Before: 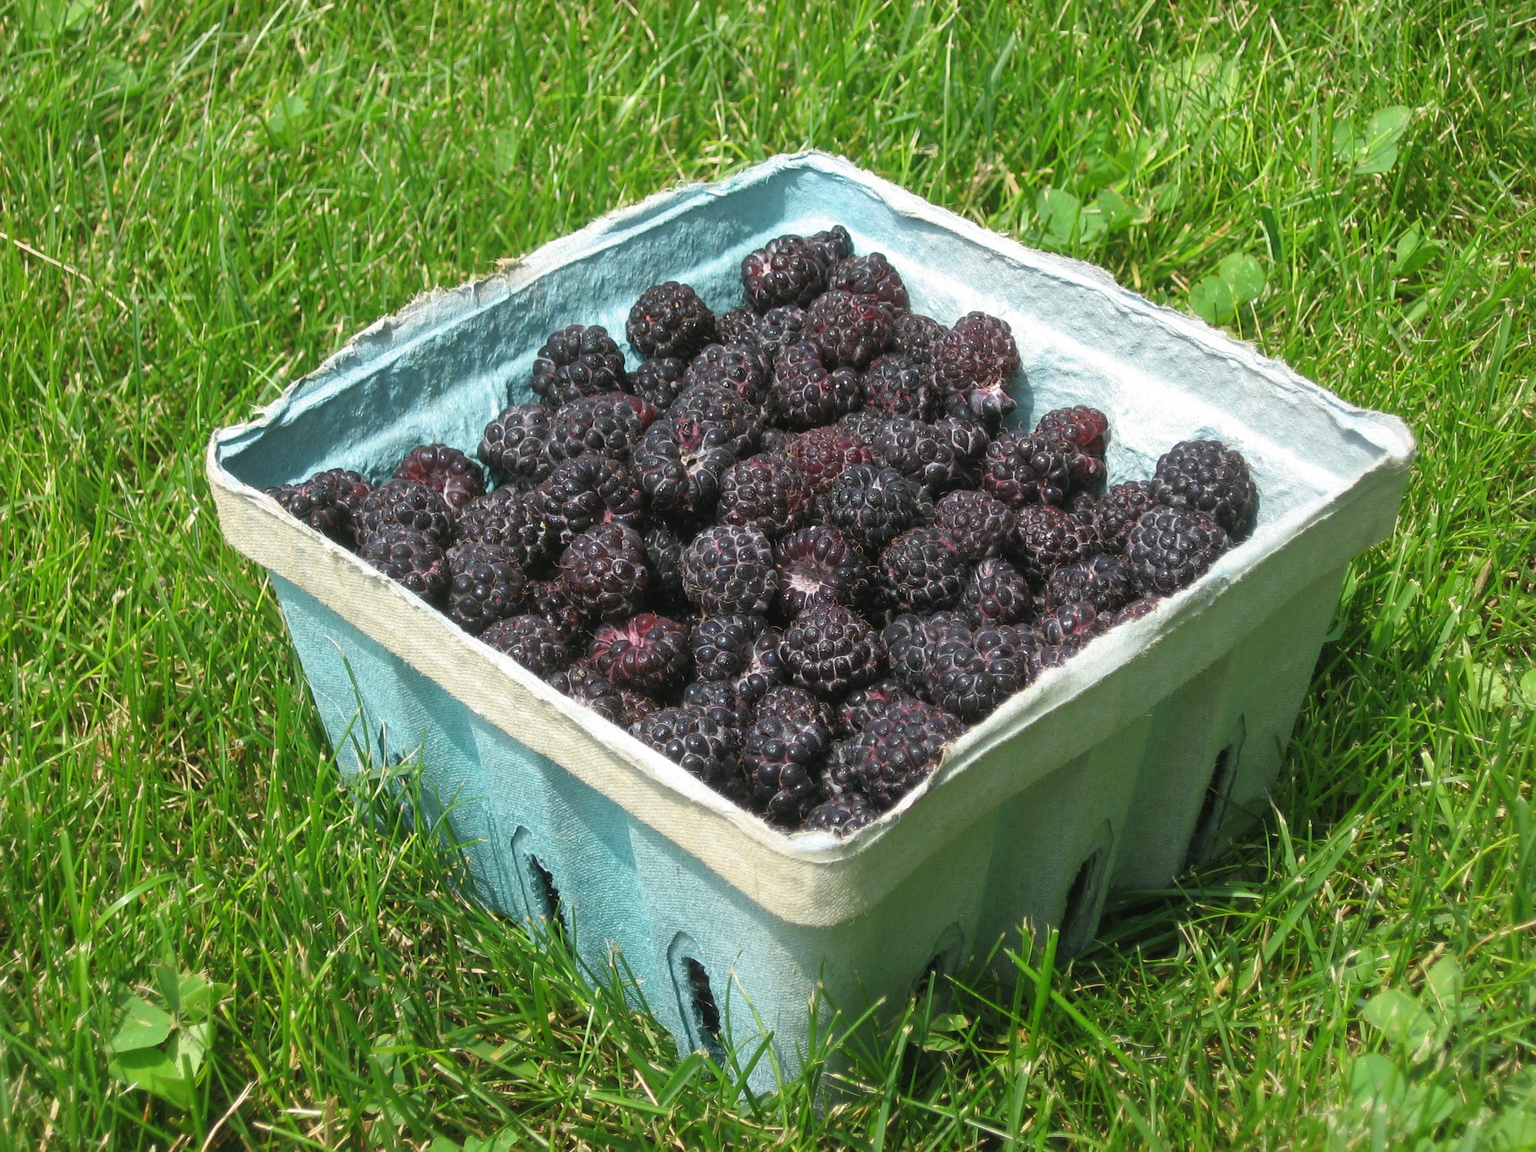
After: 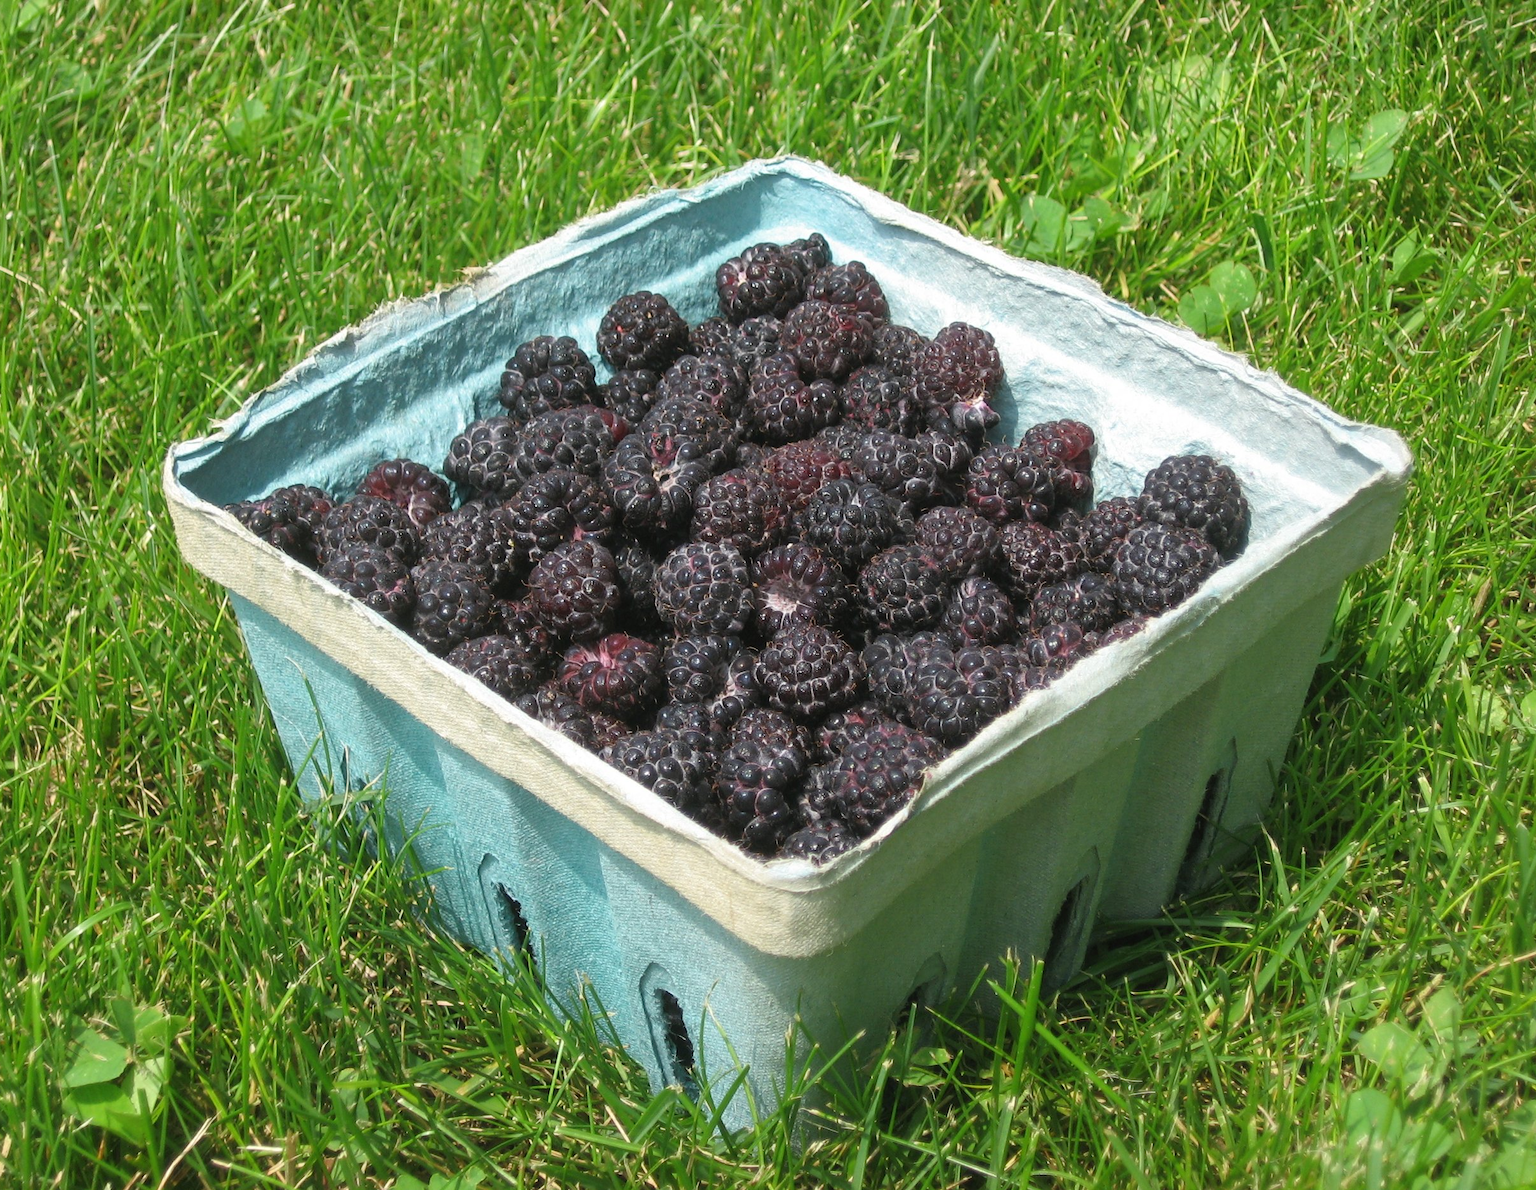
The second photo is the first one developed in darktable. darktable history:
crop and rotate: left 3.169%
